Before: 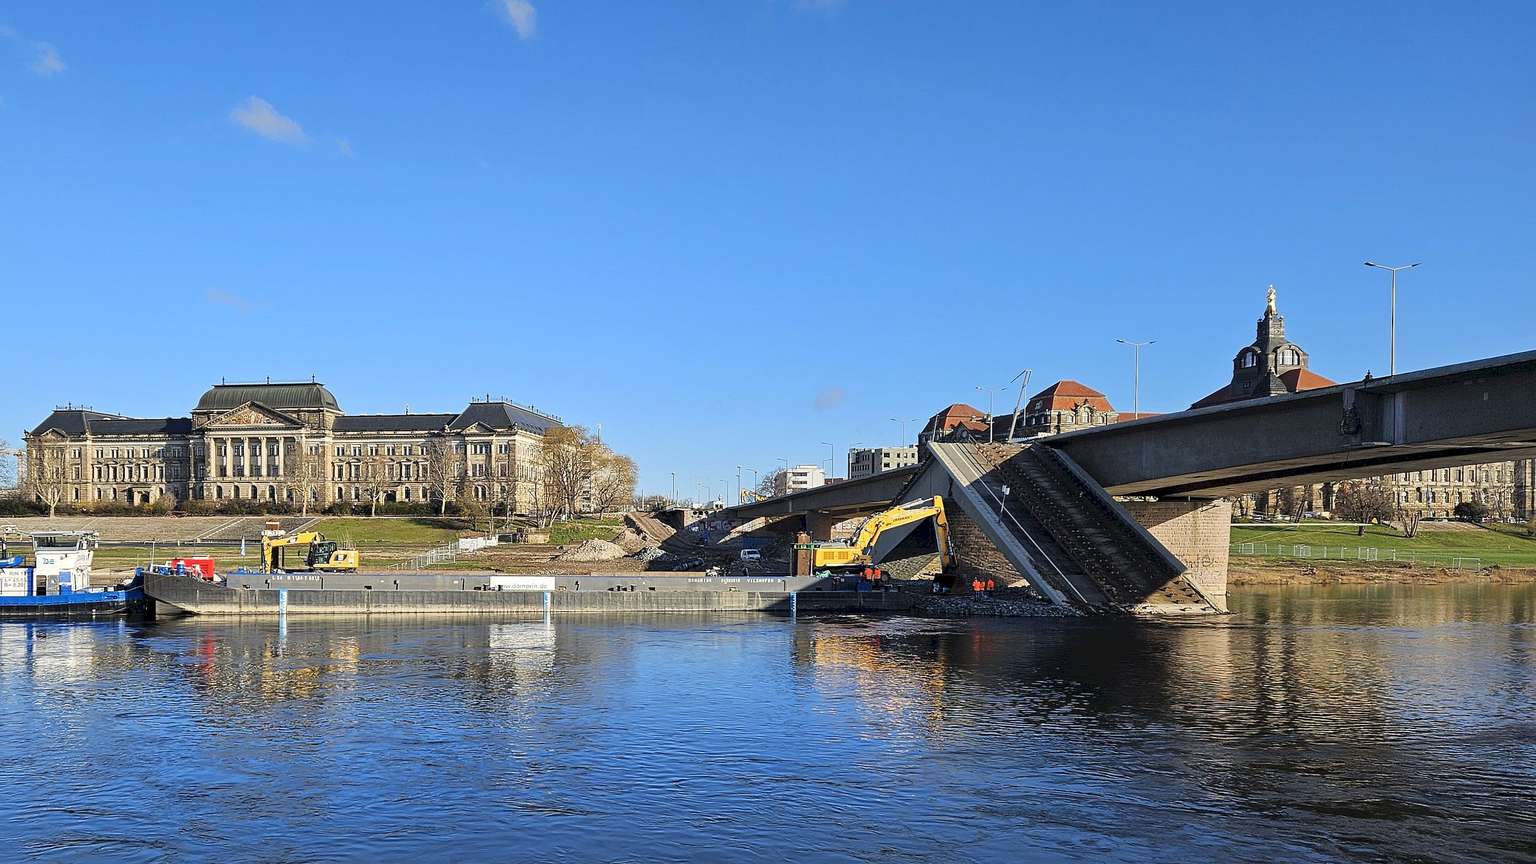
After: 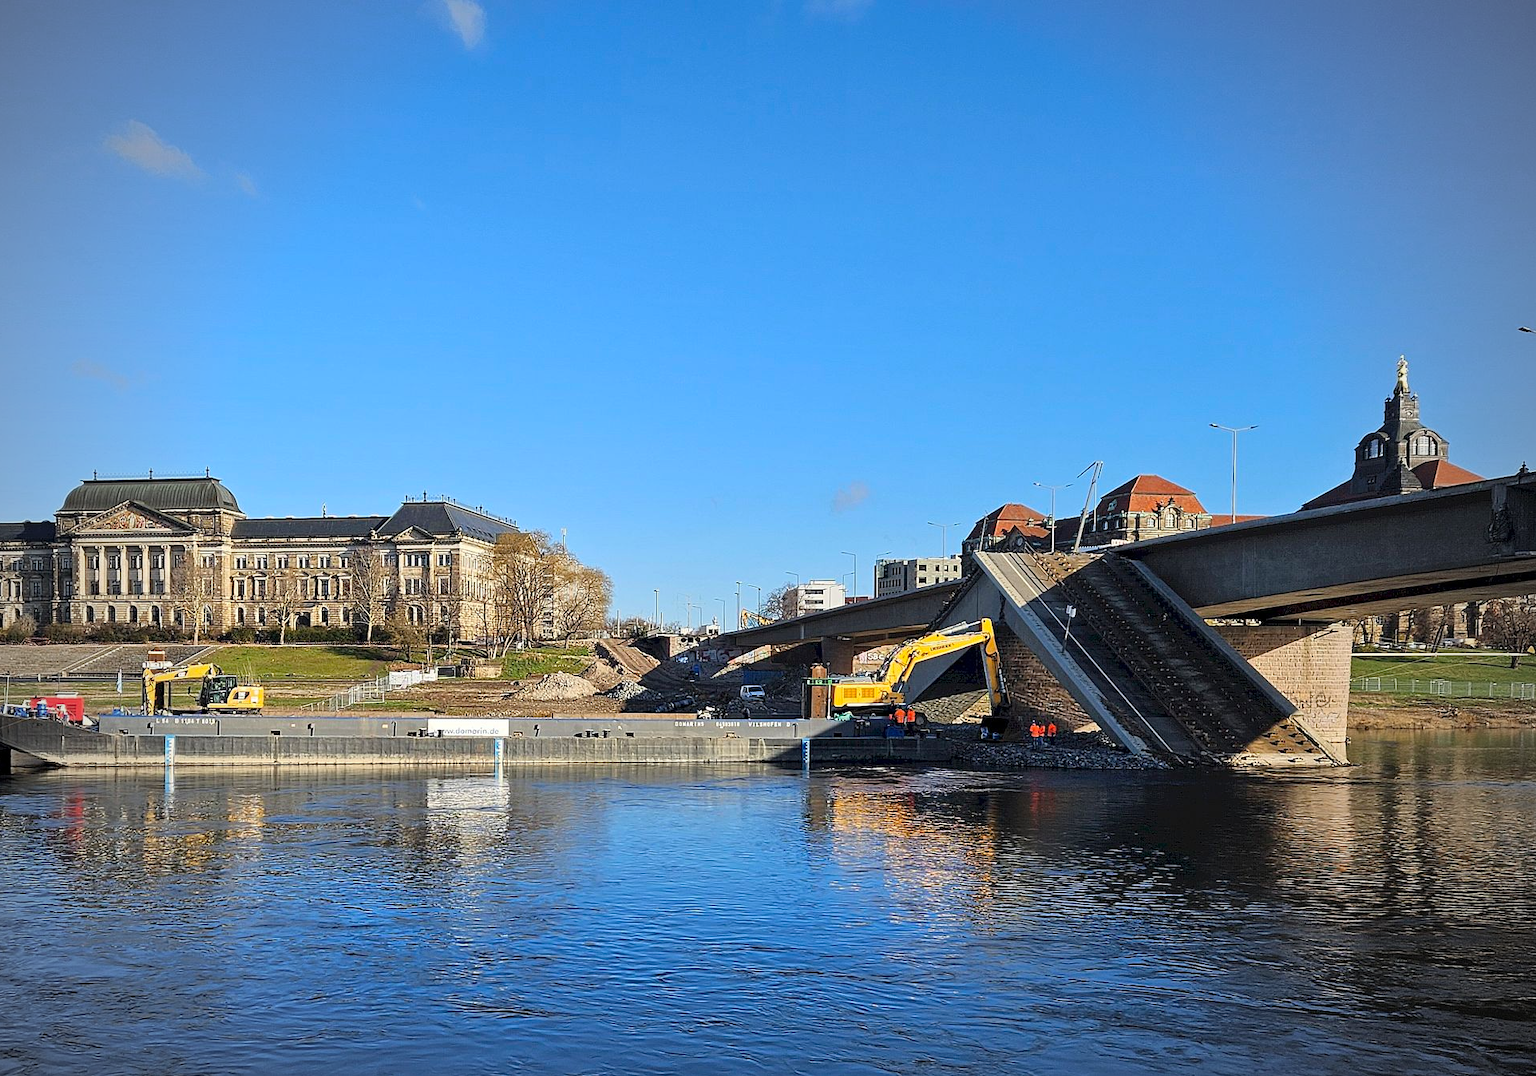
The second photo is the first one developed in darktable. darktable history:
crop and rotate: left 9.597%, right 10.195%
vignetting: fall-off start 71.74%
